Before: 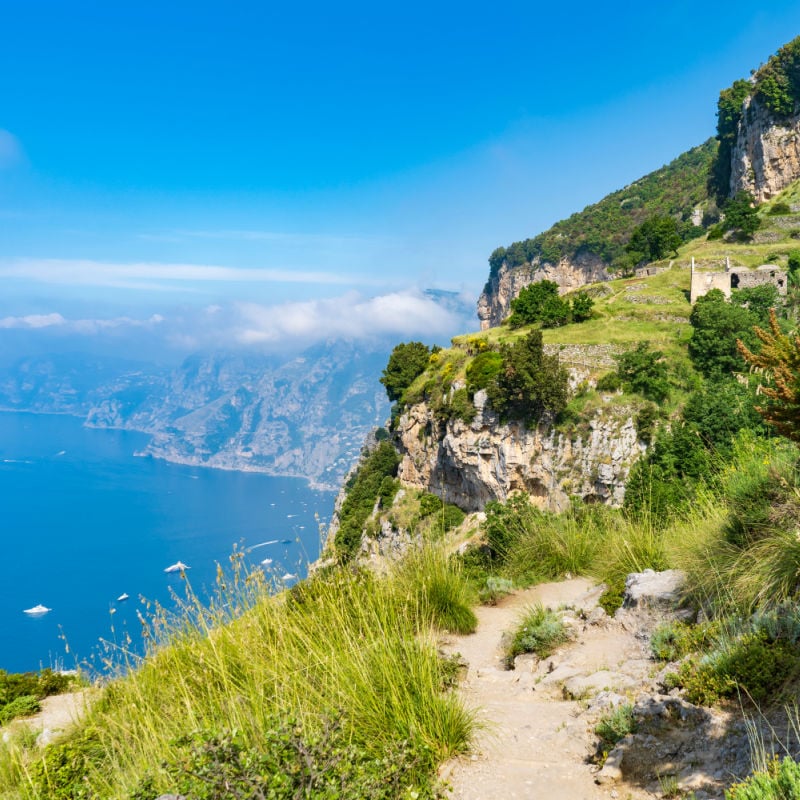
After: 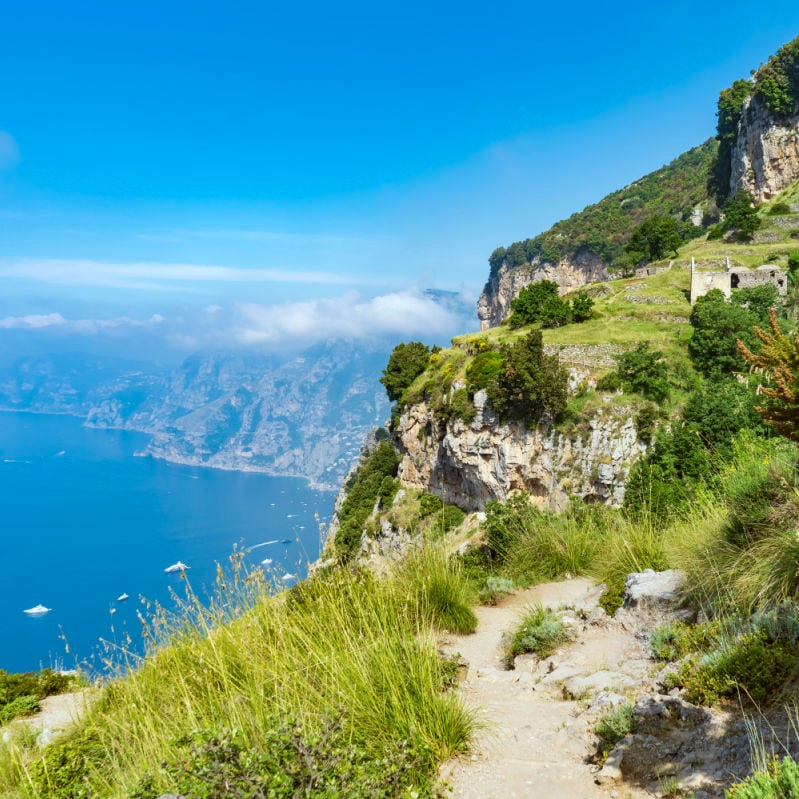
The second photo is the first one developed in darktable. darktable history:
color correction: highlights a* -4.98, highlights b* -3.76, shadows a* 3.83, shadows b* 4.08
